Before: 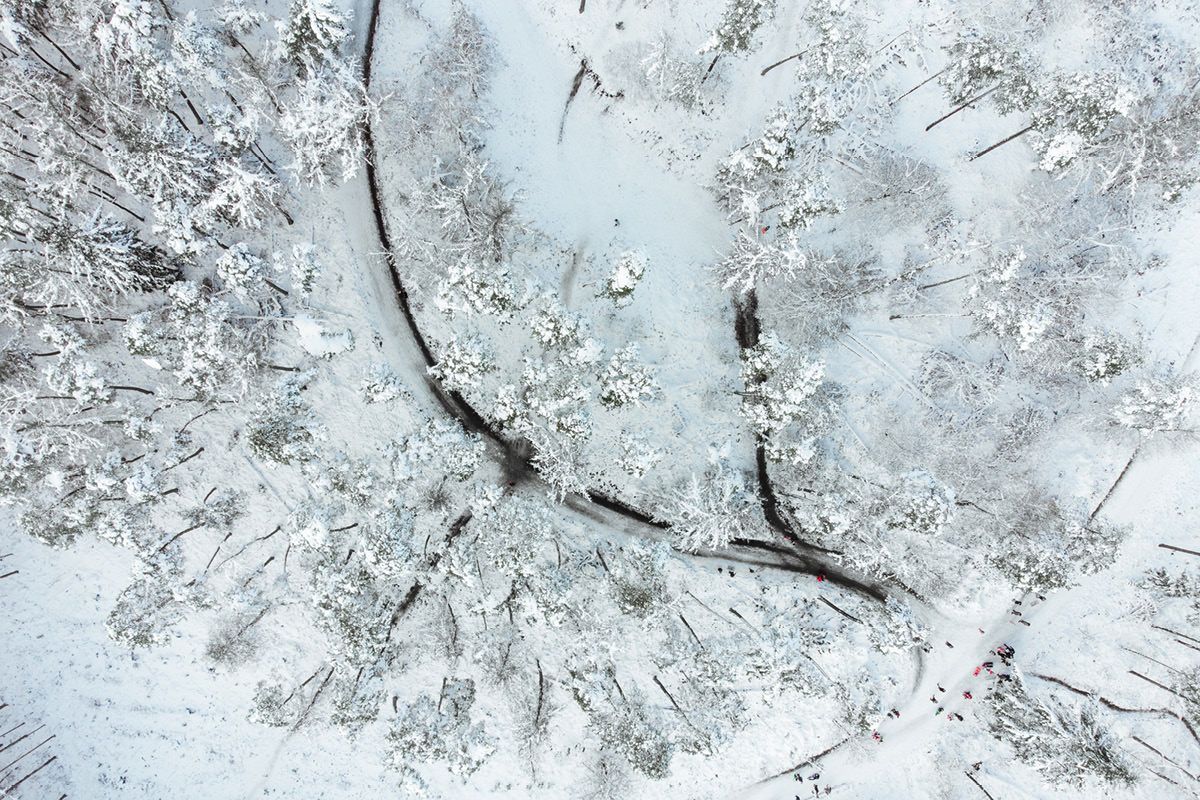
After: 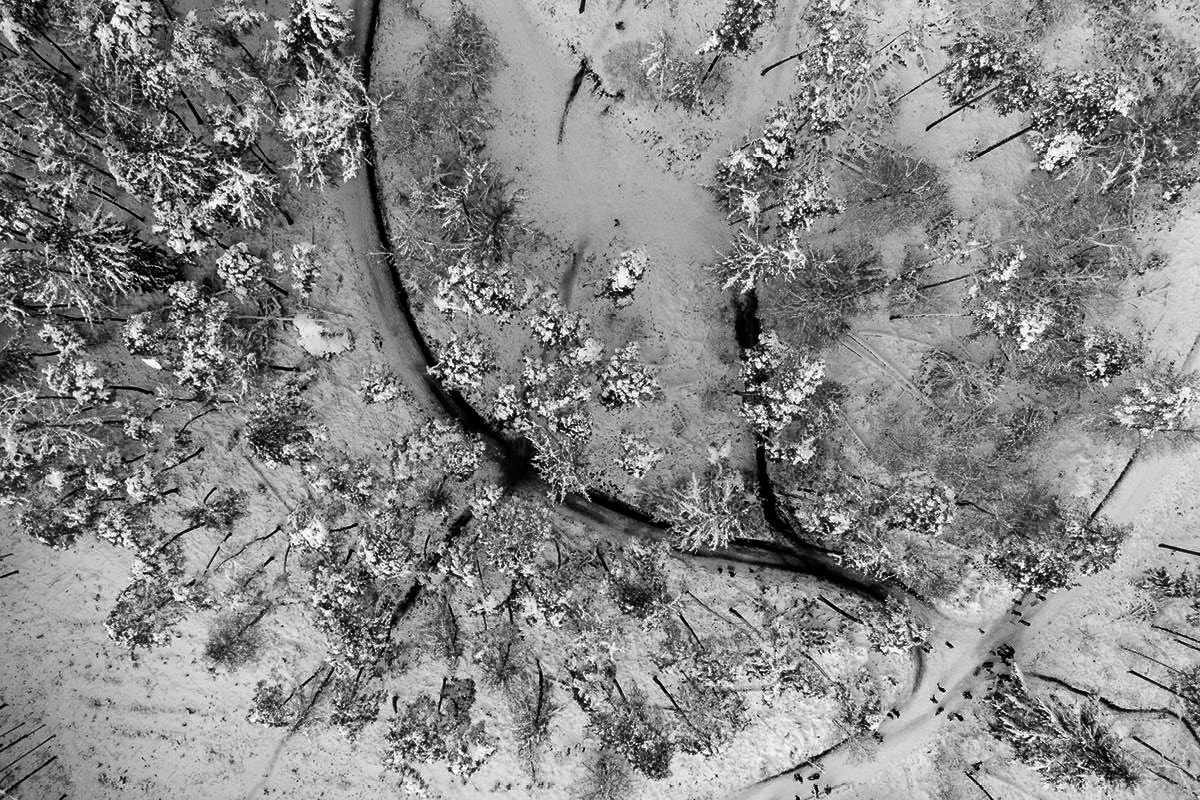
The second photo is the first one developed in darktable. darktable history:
contrast brightness saturation: contrast 0.018, brightness -0.982, saturation -0.998
